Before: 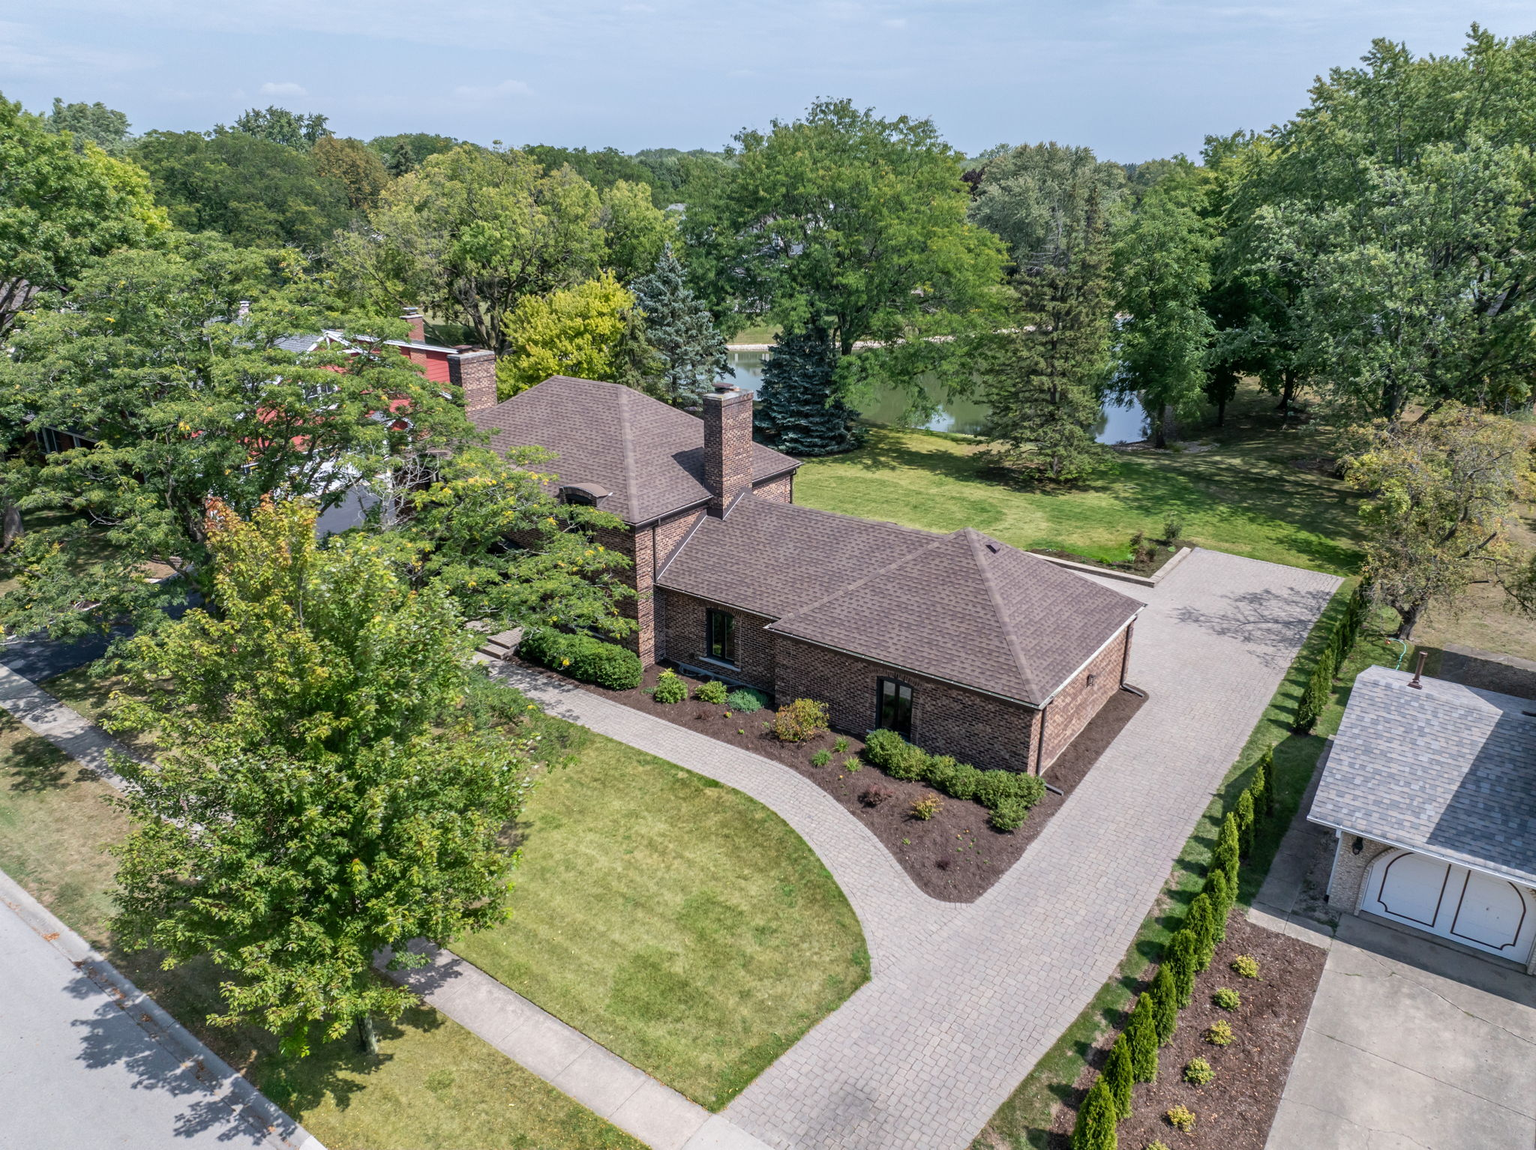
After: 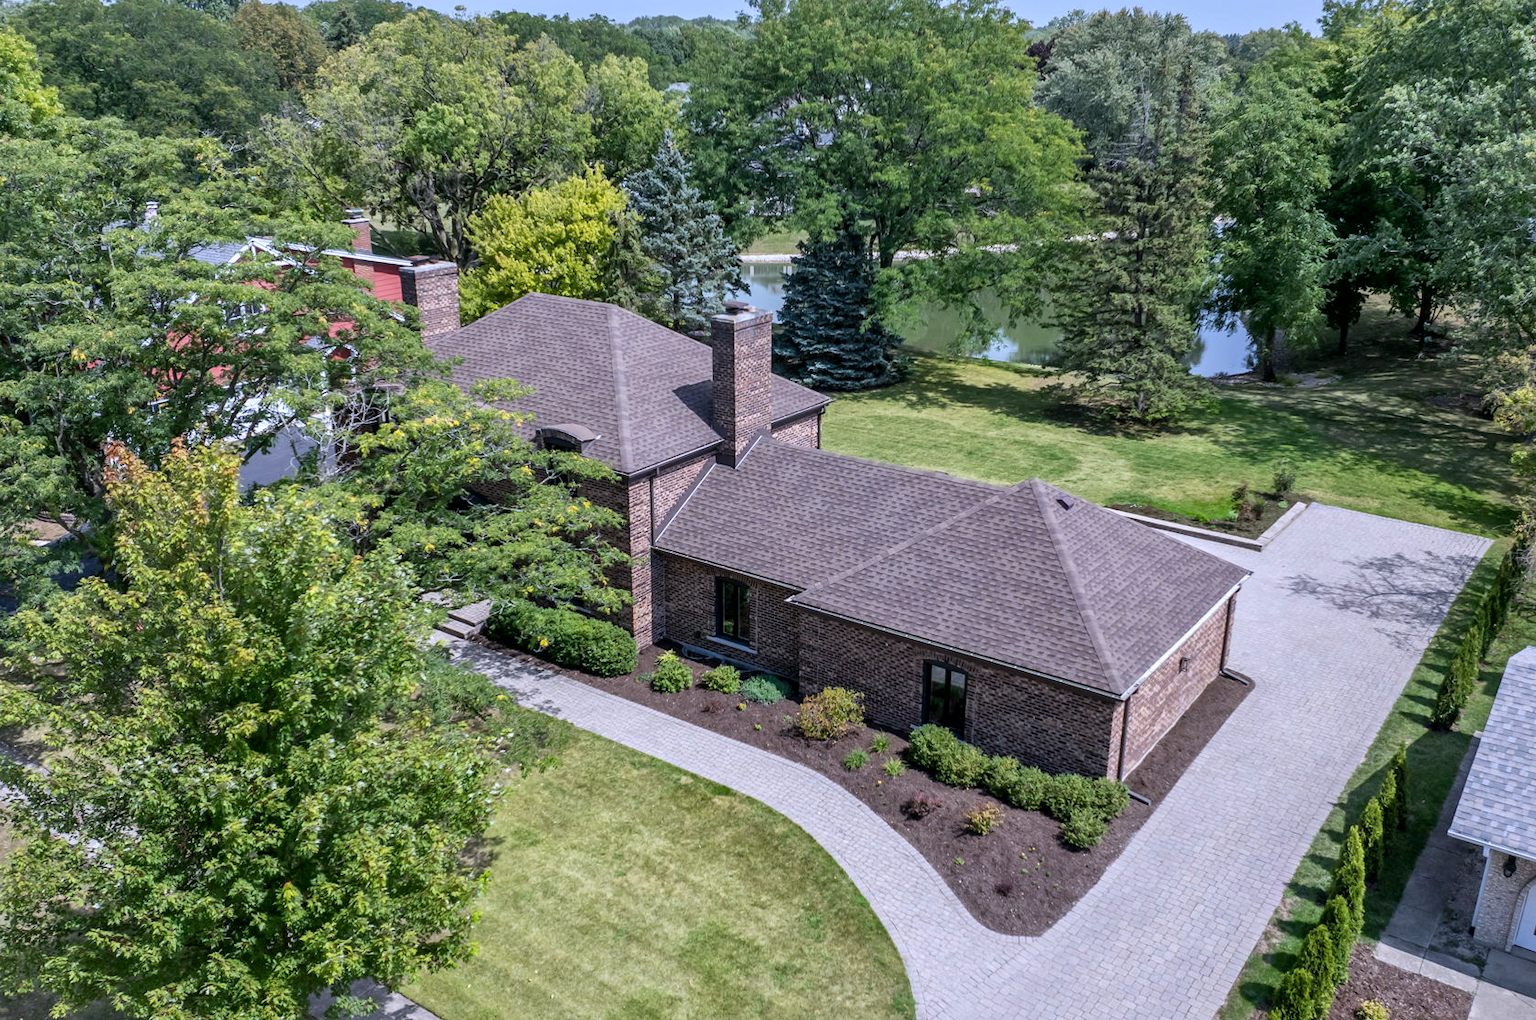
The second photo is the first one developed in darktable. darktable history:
white balance: red 0.967, blue 1.119, emerald 0.756
crop: left 7.856%, top 11.836%, right 10.12%, bottom 15.387%
local contrast: mode bilateral grid, contrast 20, coarseness 50, detail 120%, midtone range 0.2
